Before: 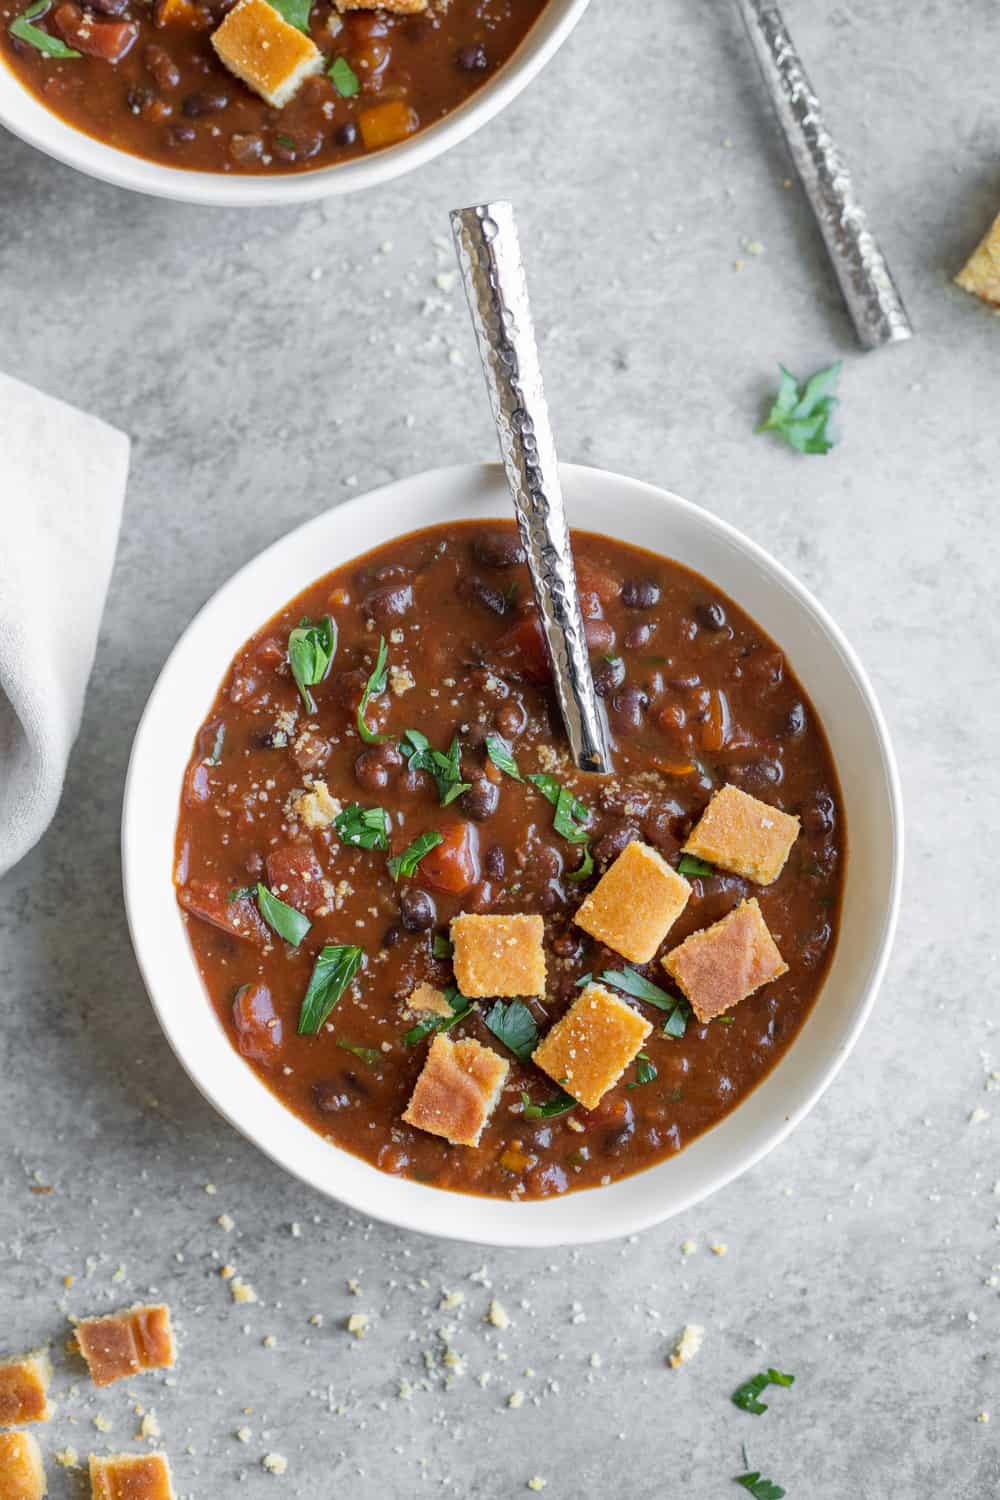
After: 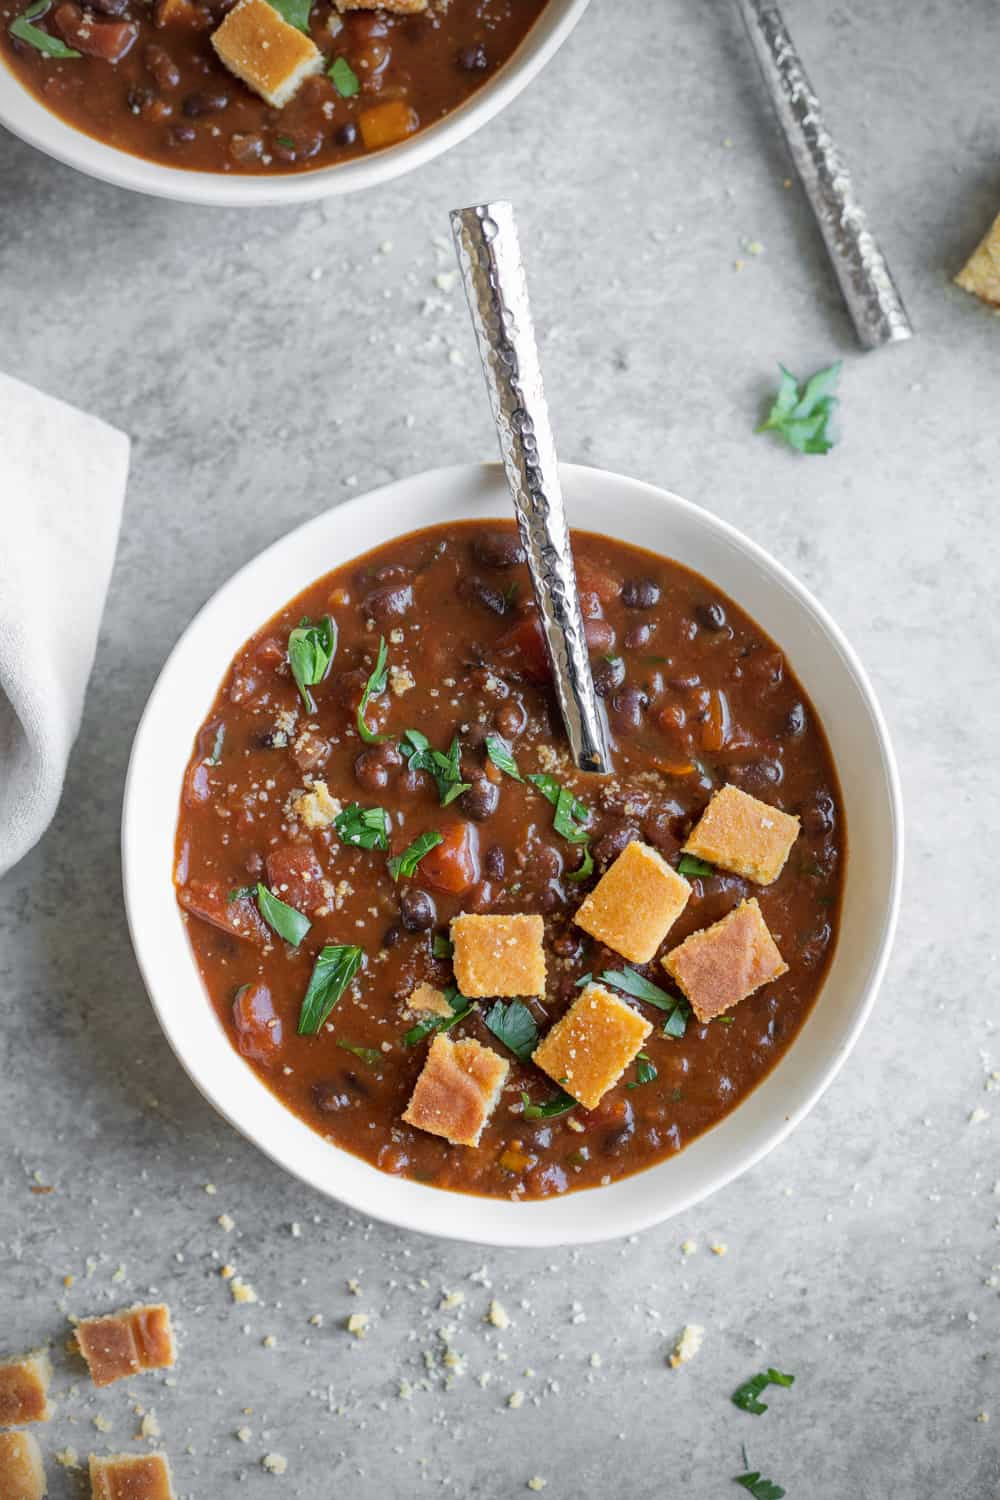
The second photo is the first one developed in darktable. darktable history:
vignetting: brightness -0.578, saturation -0.25, unbound false
